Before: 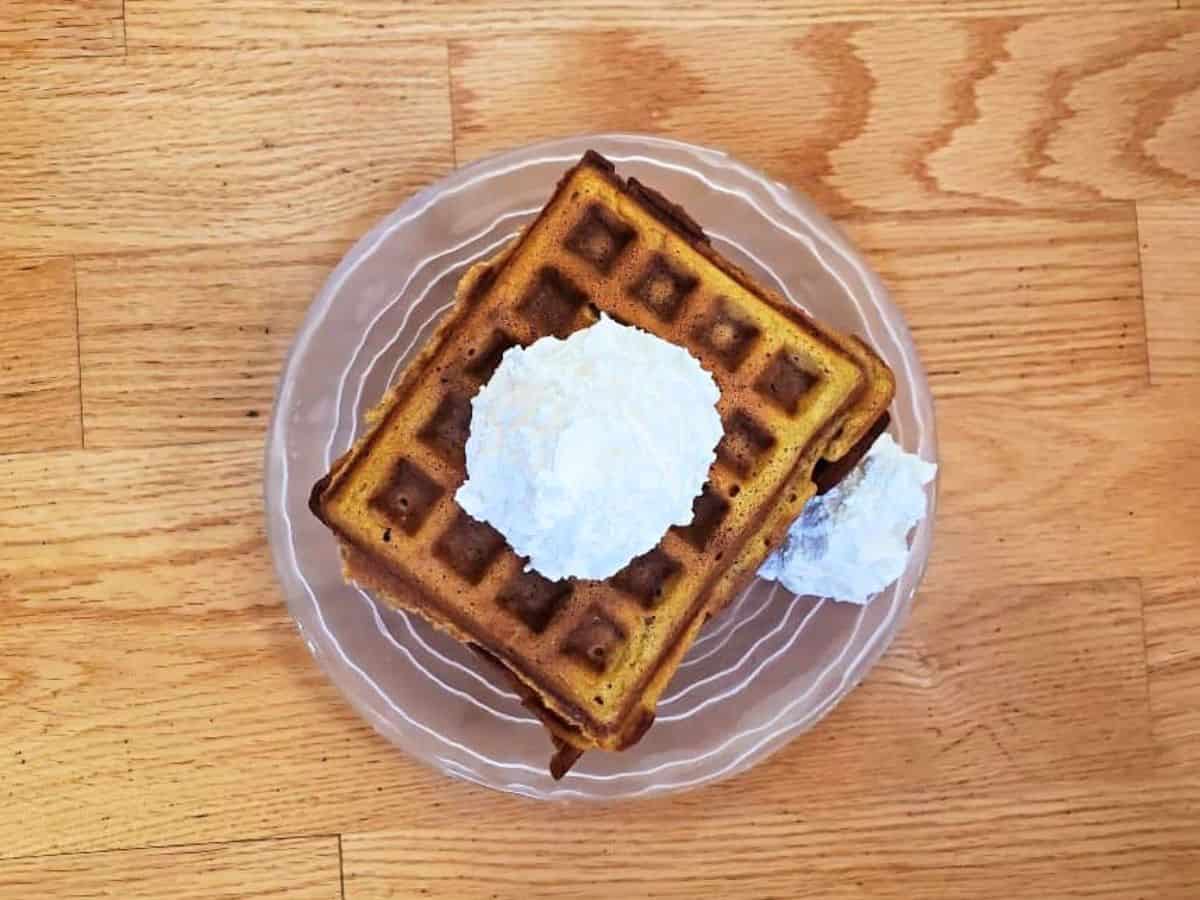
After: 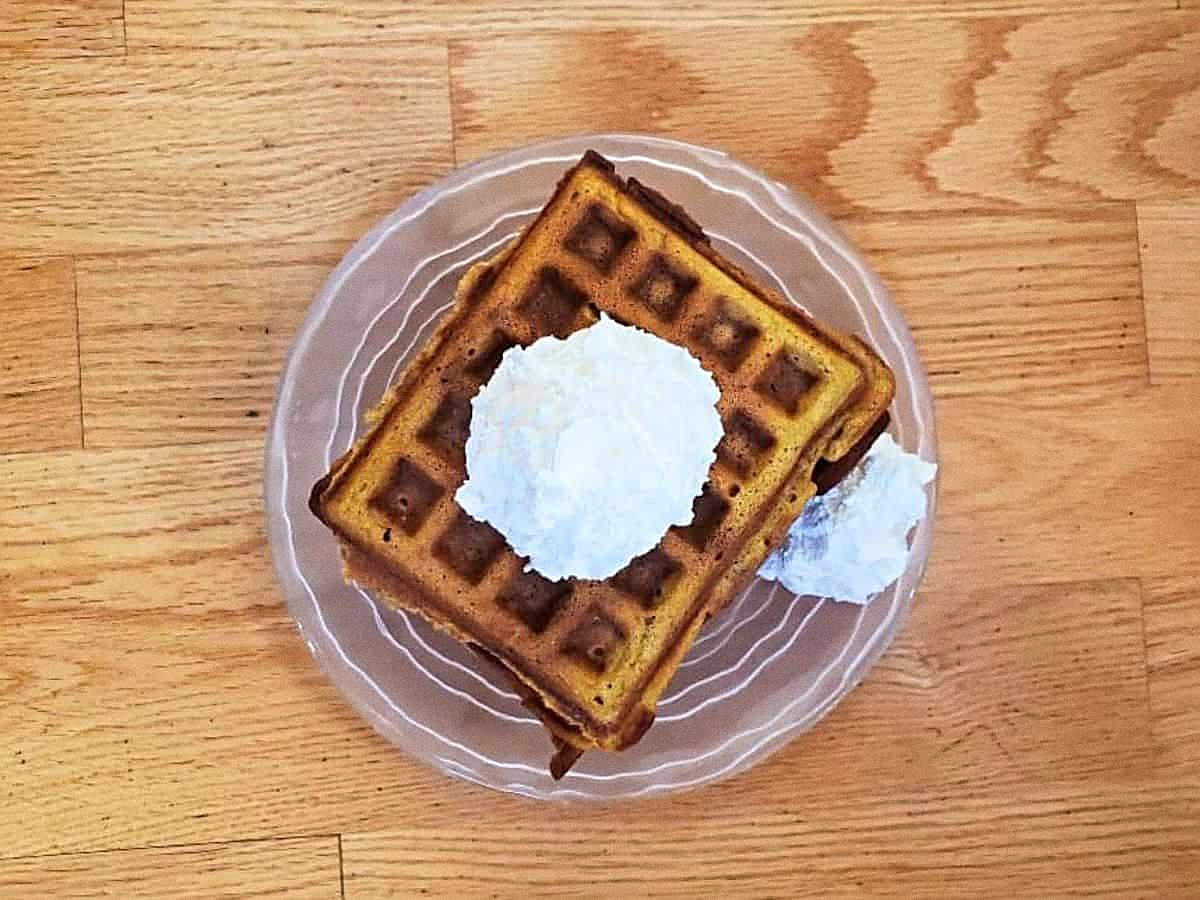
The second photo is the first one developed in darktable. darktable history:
sharpen: on, module defaults
grain: coarseness 0.09 ISO, strength 16.61%
